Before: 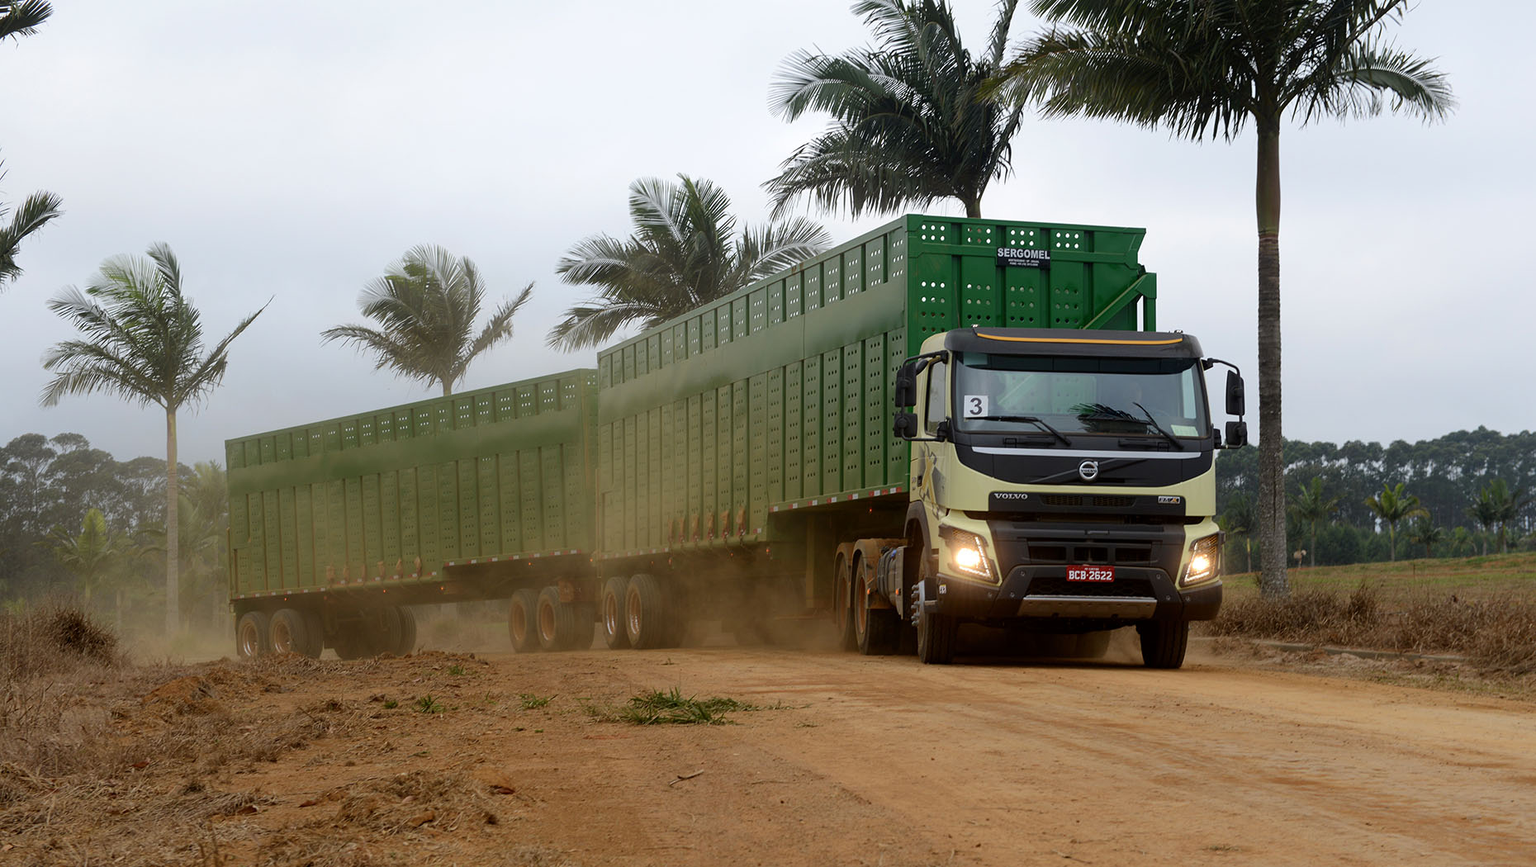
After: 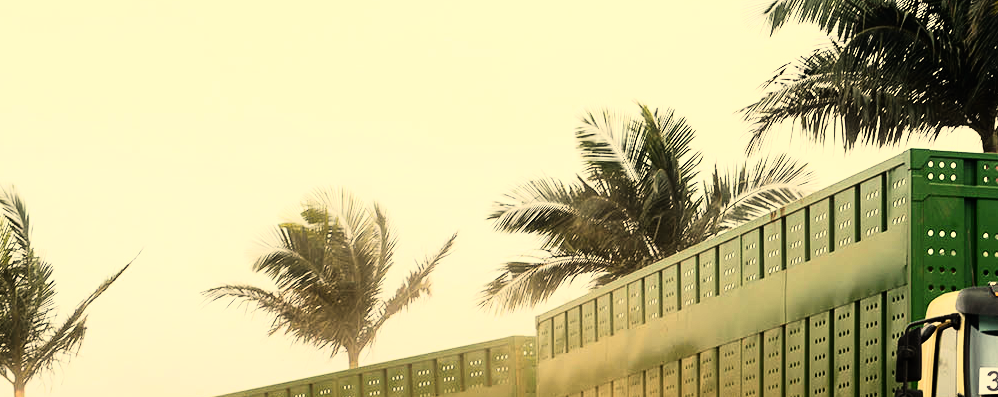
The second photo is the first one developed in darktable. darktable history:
white balance: red 1.08, blue 0.791
color zones: curves: ch1 [(0.239, 0.552) (0.75, 0.5)]; ch2 [(0.25, 0.462) (0.749, 0.457)], mix 25.94%
crop: left 10.121%, top 10.631%, right 36.218%, bottom 51.526%
rgb curve: curves: ch0 [(0, 0) (0.21, 0.15) (0.24, 0.21) (0.5, 0.75) (0.75, 0.96) (0.89, 0.99) (1, 1)]; ch1 [(0, 0.02) (0.21, 0.13) (0.25, 0.2) (0.5, 0.67) (0.75, 0.9) (0.89, 0.97) (1, 1)]; ch2 [(0, 0.02) (0.21, 0.13) (0.25, 0.2) (0.5, 0.67) (0.75, 0.9) (0.89, 0.97) (1, 1)], compensate middle gray true
